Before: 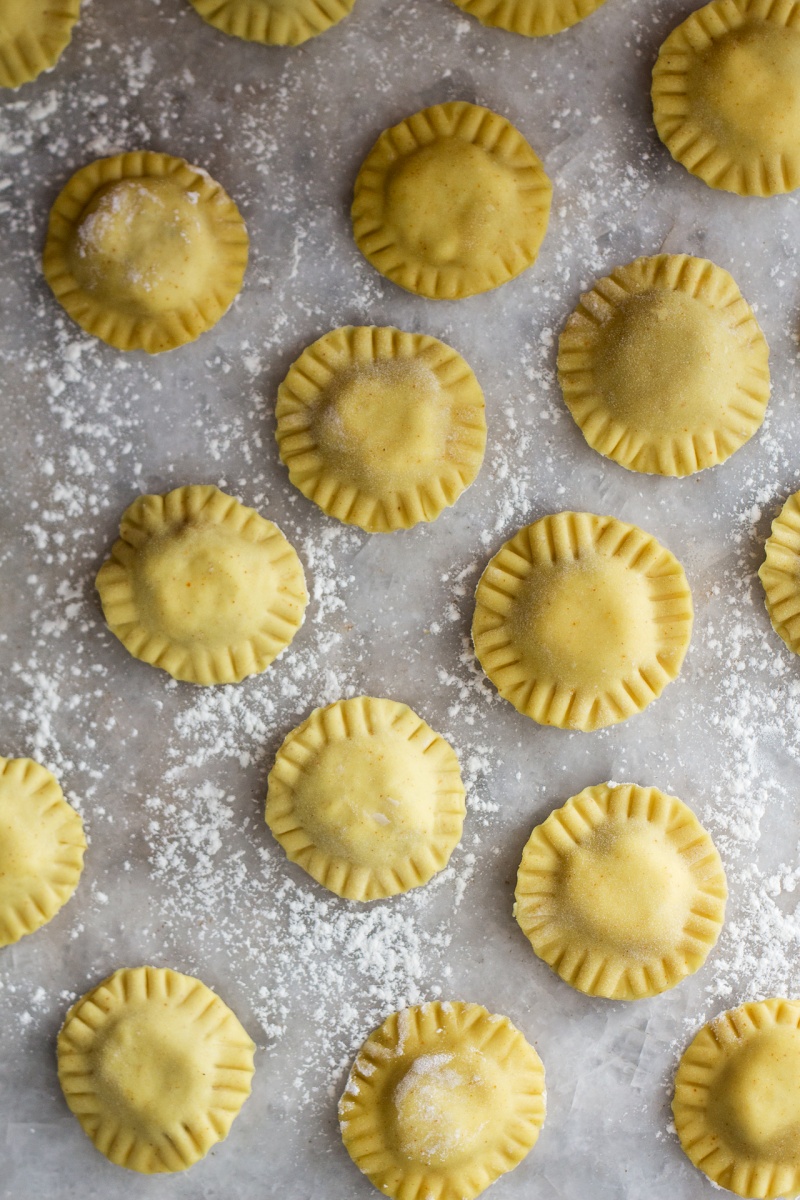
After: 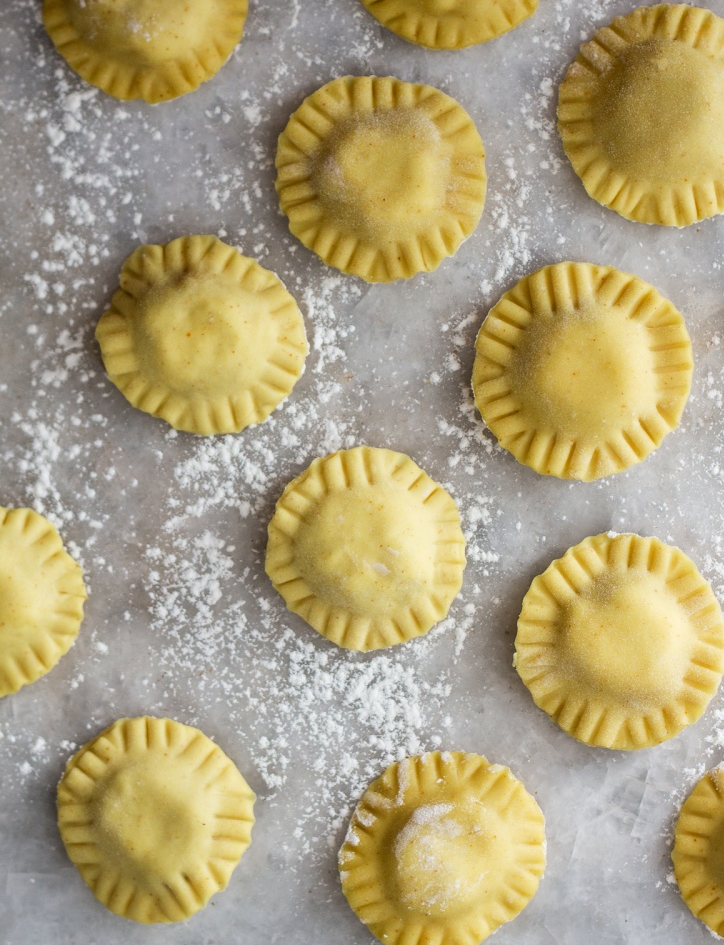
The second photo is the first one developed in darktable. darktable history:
crop: top 20.916%, right 9.437%, bottom 0.316%
